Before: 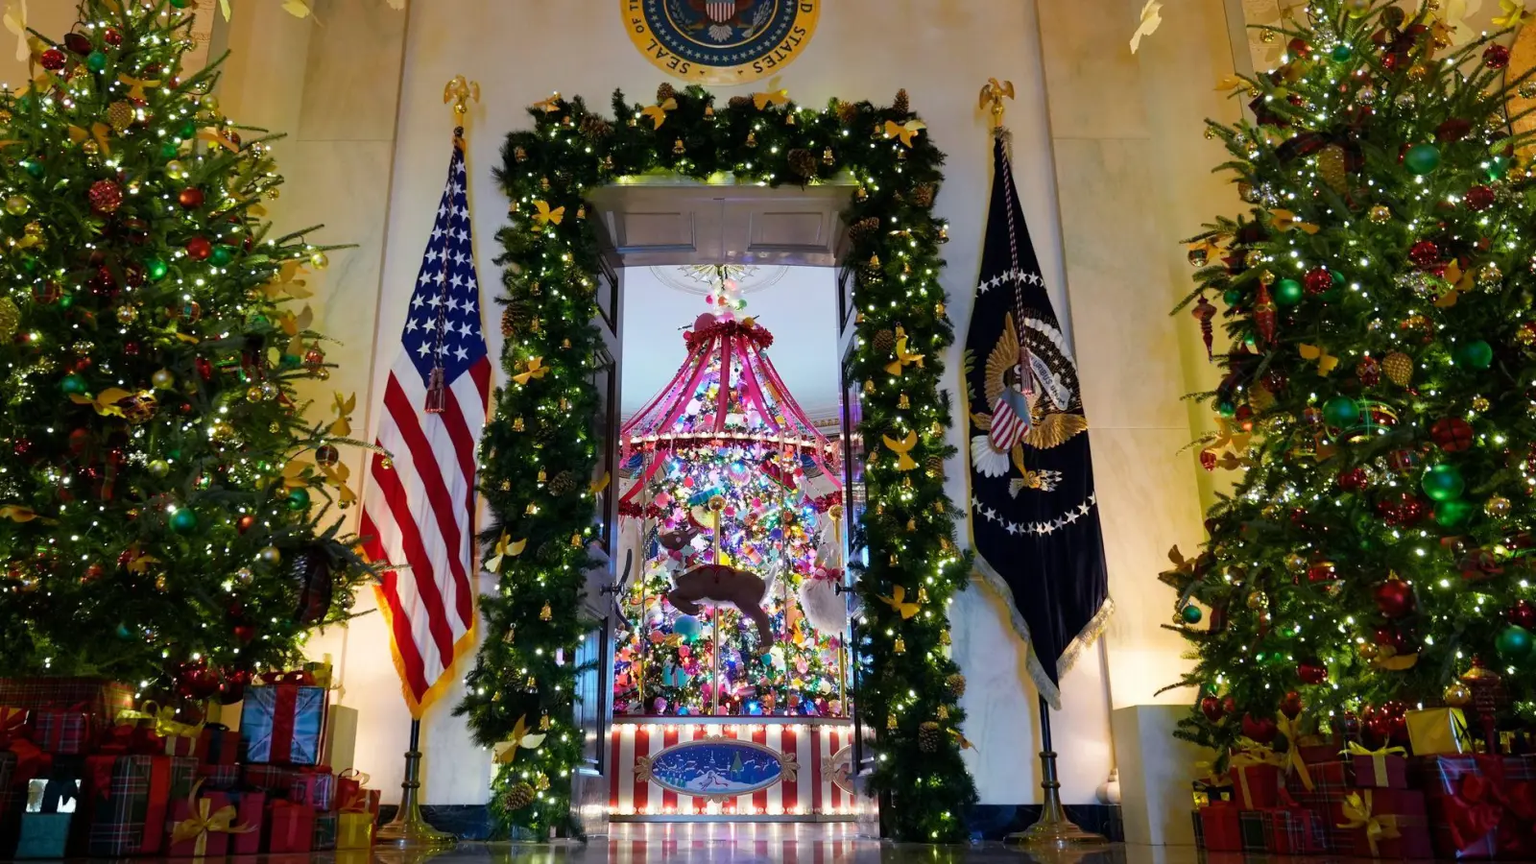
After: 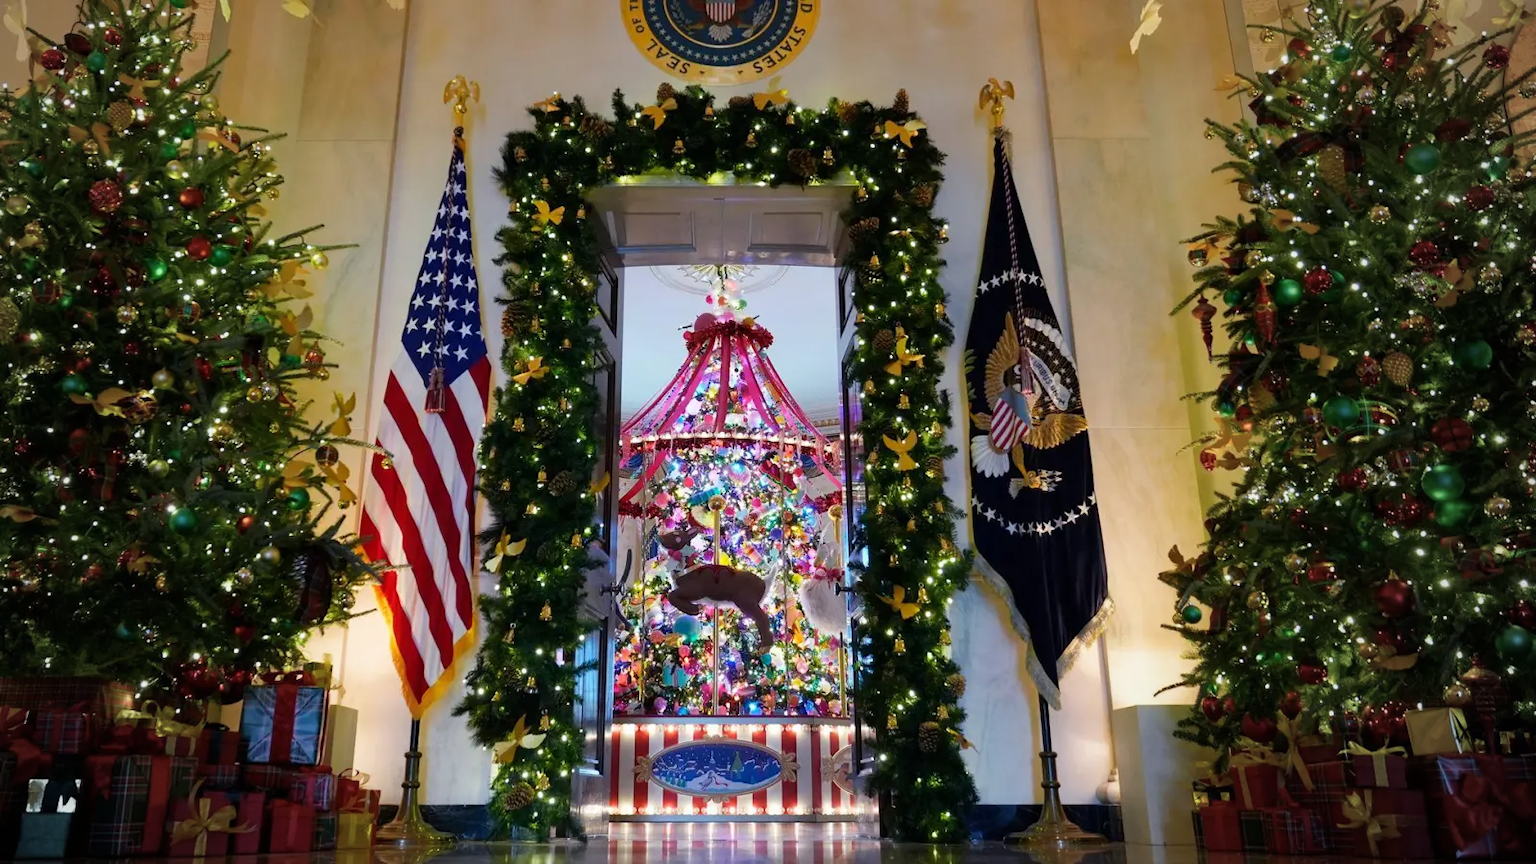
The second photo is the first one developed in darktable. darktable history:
vignetting: fall-off start 72.76%, fall-off radius 108.79%, brightness -0.484, center (-0.069, -0.31), width/height ratio 0.726, unbound false
